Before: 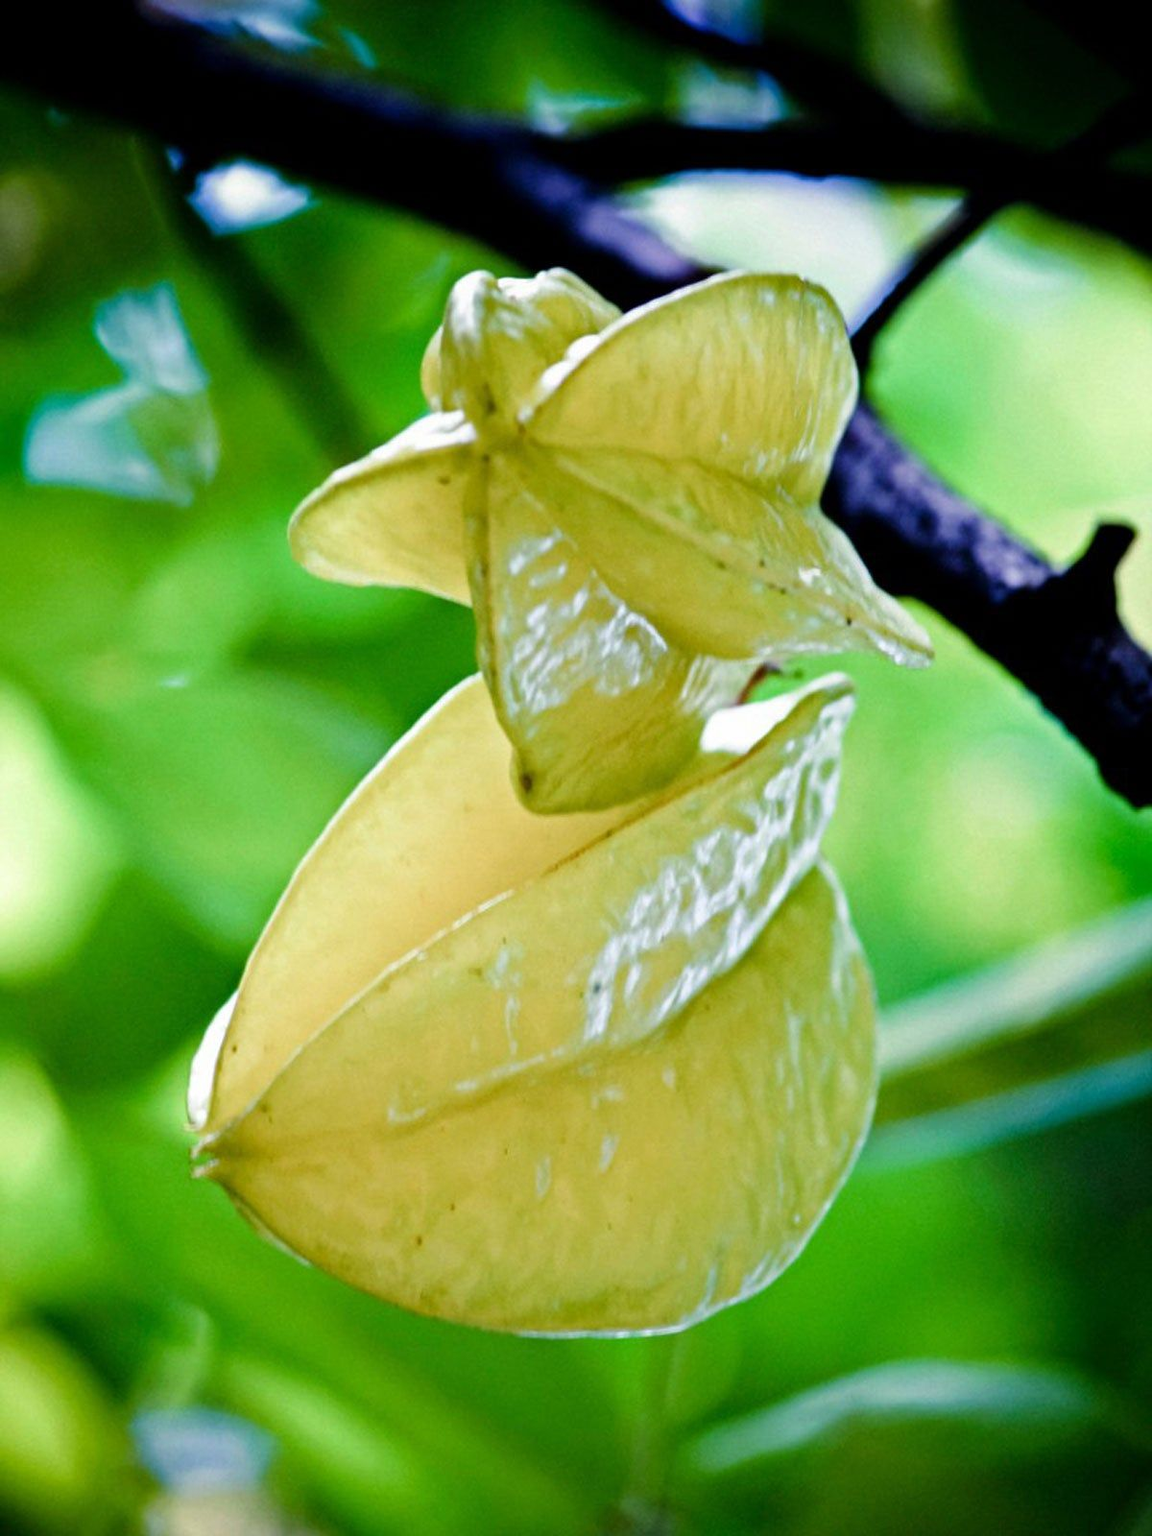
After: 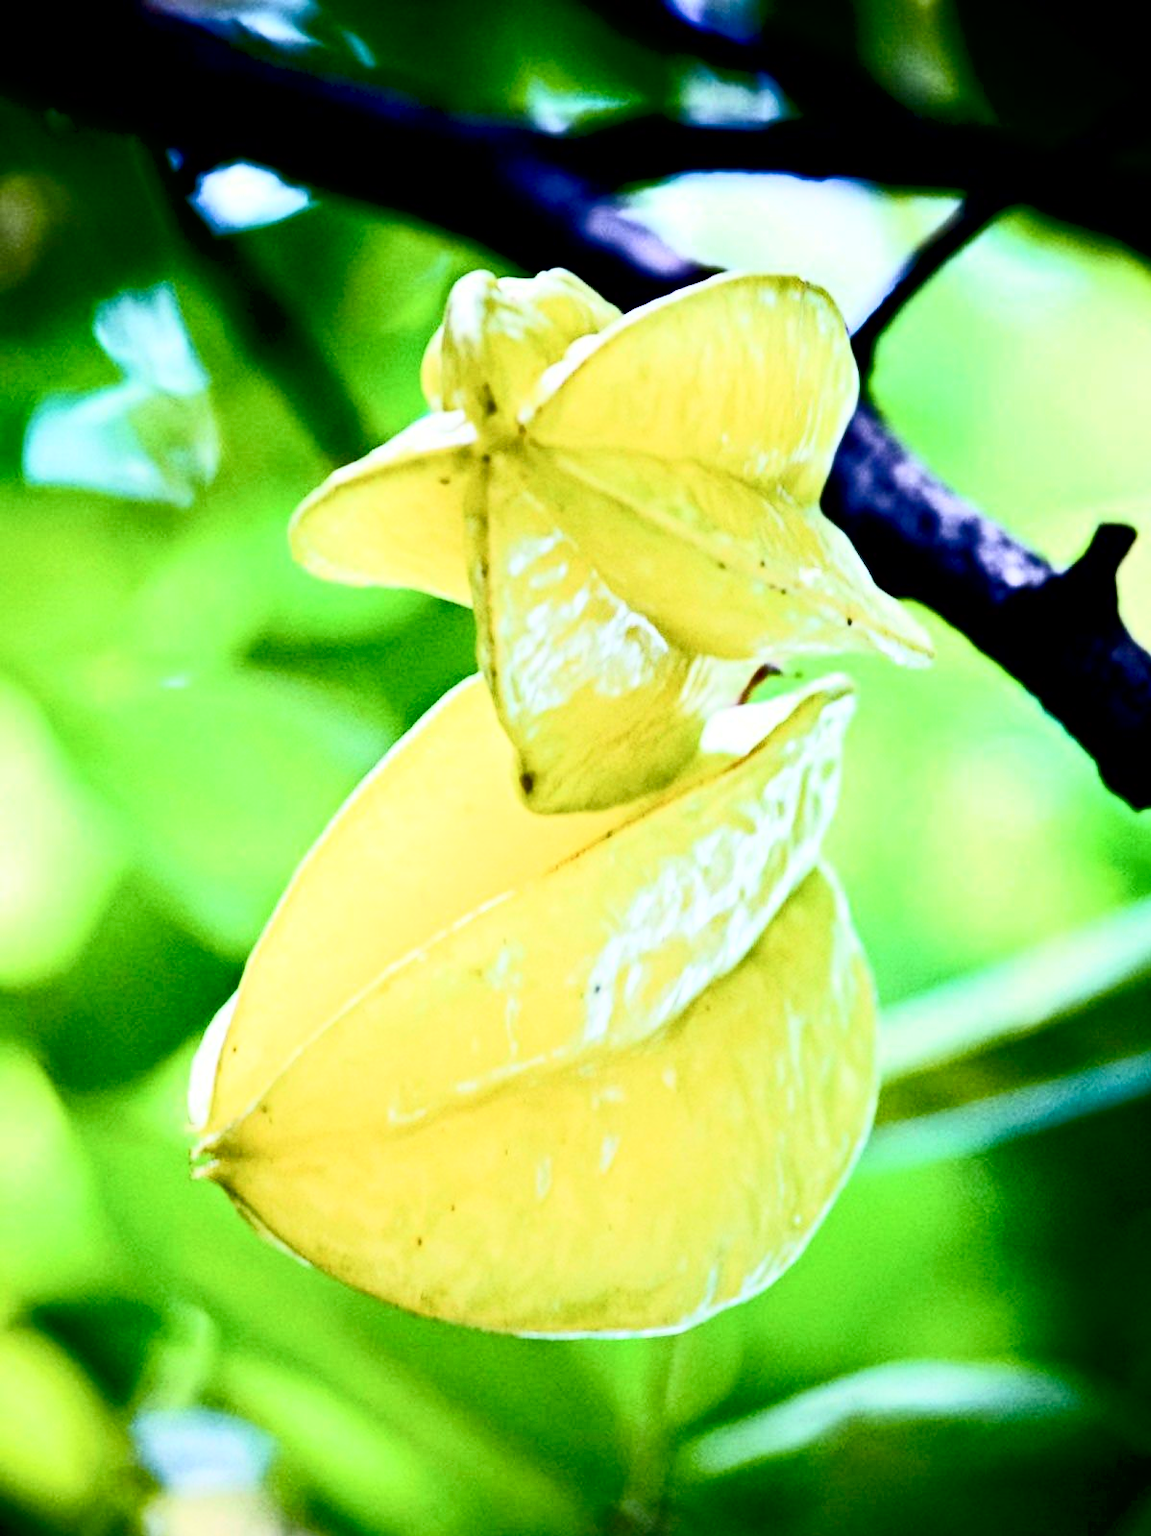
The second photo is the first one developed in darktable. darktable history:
exposure: black level correction 0.01, exposure 0.016 EV, compensate exposure bias true, compensate highlight preservation false
contrast brightness saturation: contrast 0.608, brightness 0.353, saturation 0.144
crop: left 0.039%
